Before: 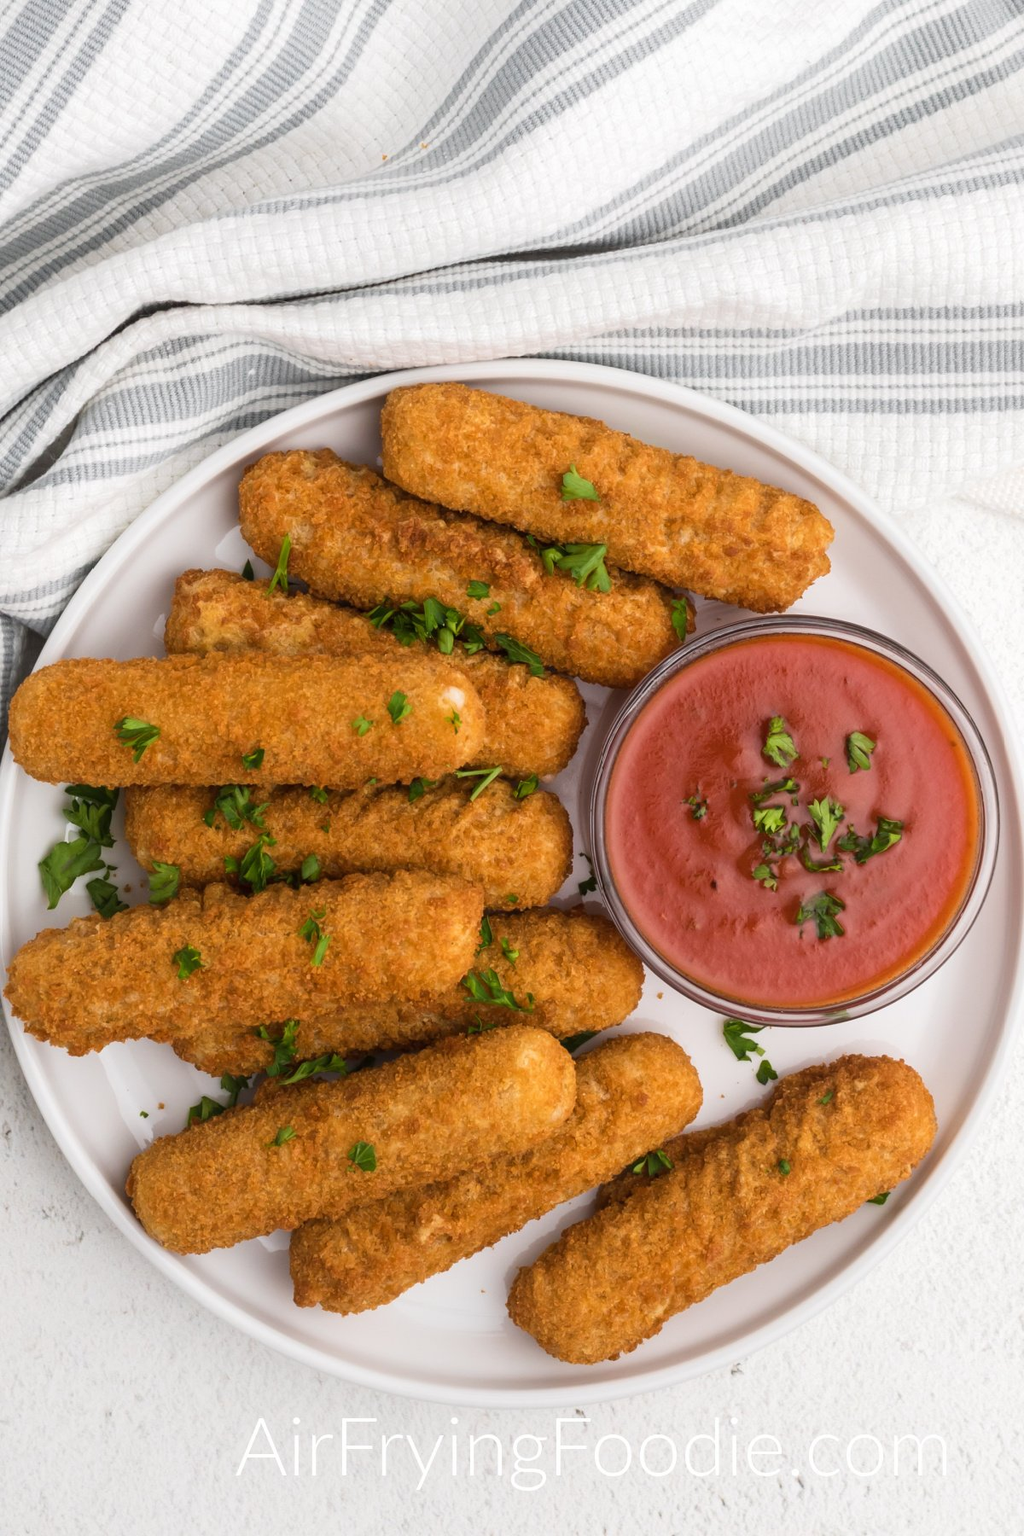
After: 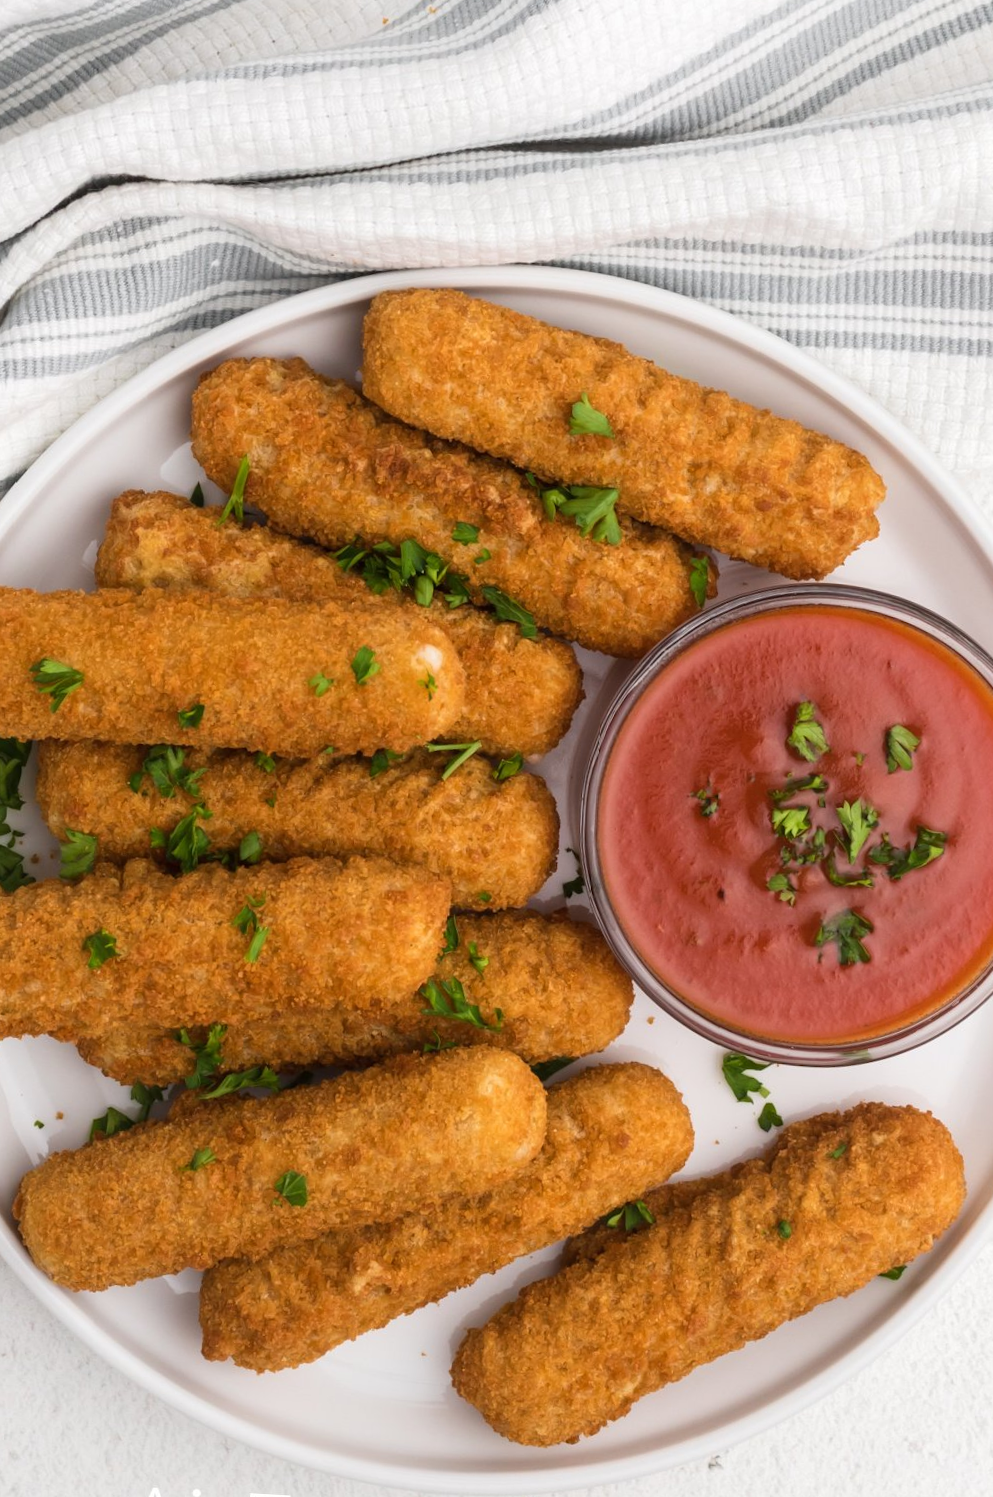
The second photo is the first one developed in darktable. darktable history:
crop and rotate: angle -3.31°, left 5.426%, top 5.193%, right 4.739%, bottom 4.53%
